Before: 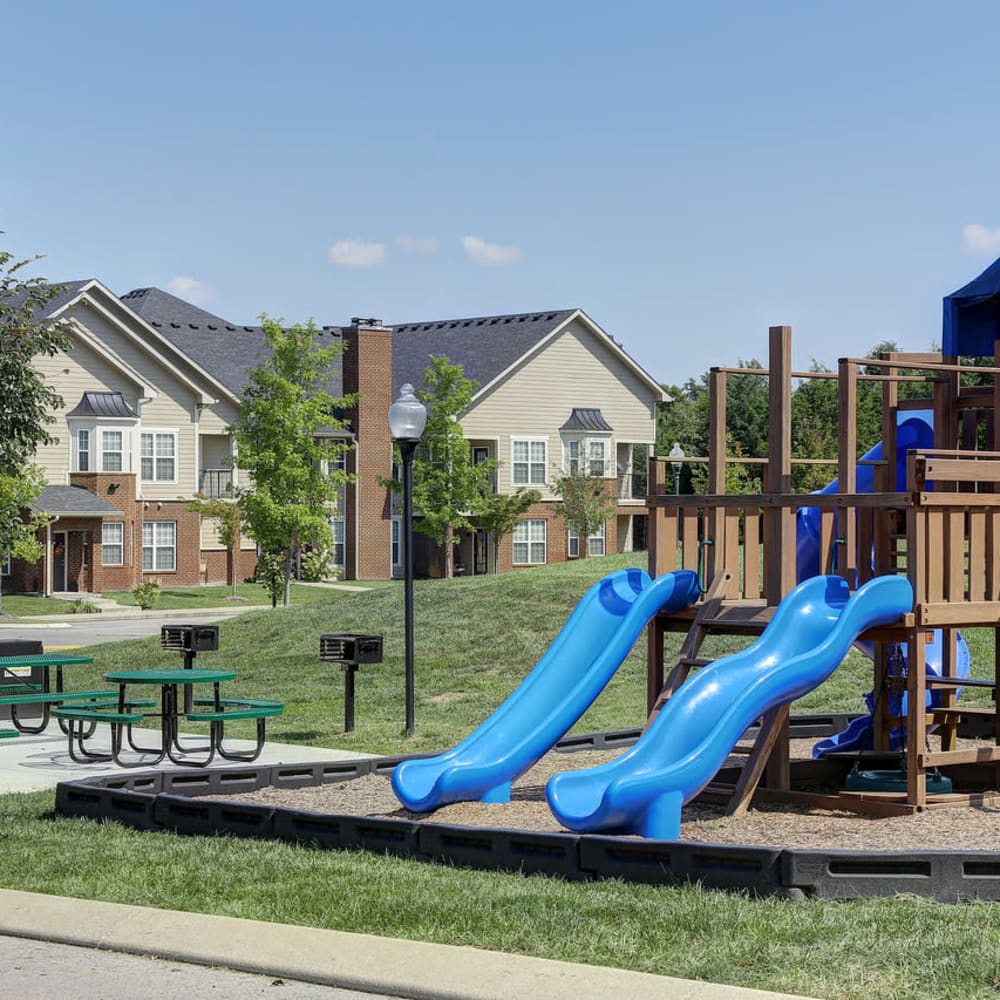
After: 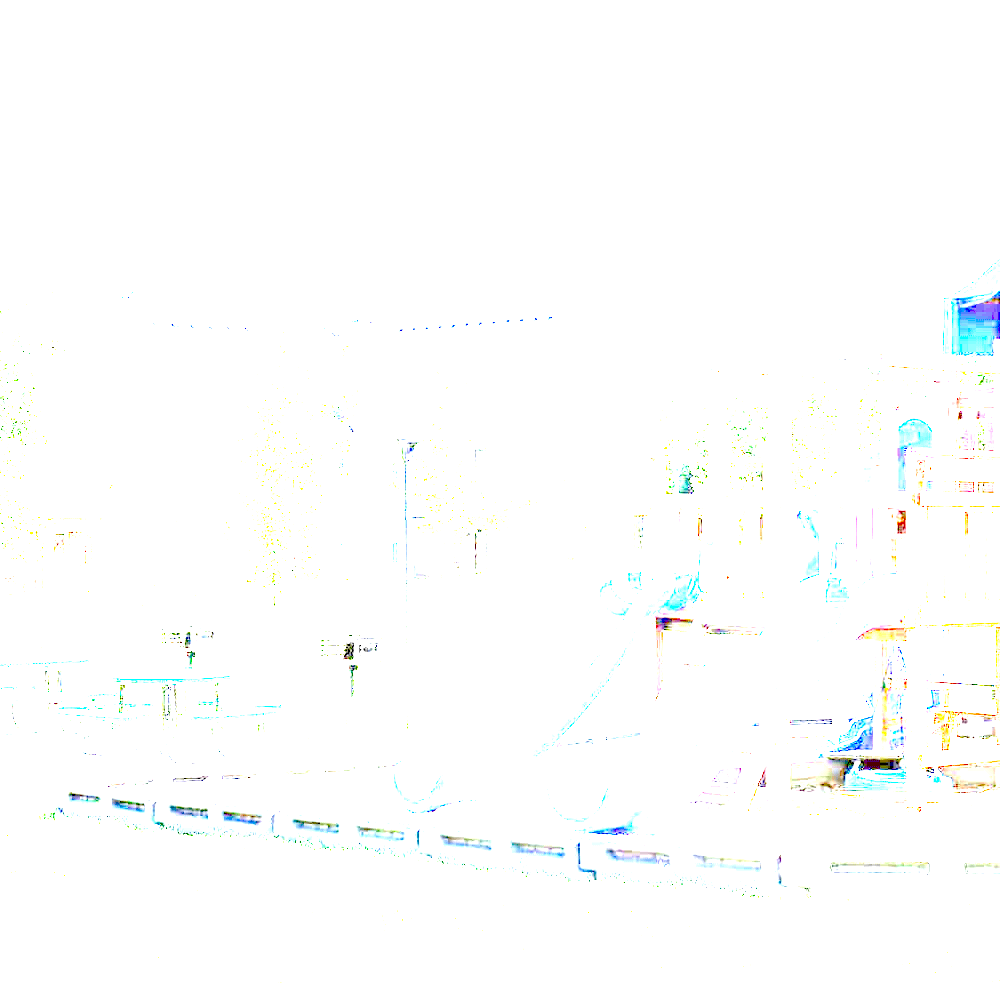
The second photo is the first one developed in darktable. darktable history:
exposure: exposure 7.959 EV, compensate highlight preservation false
